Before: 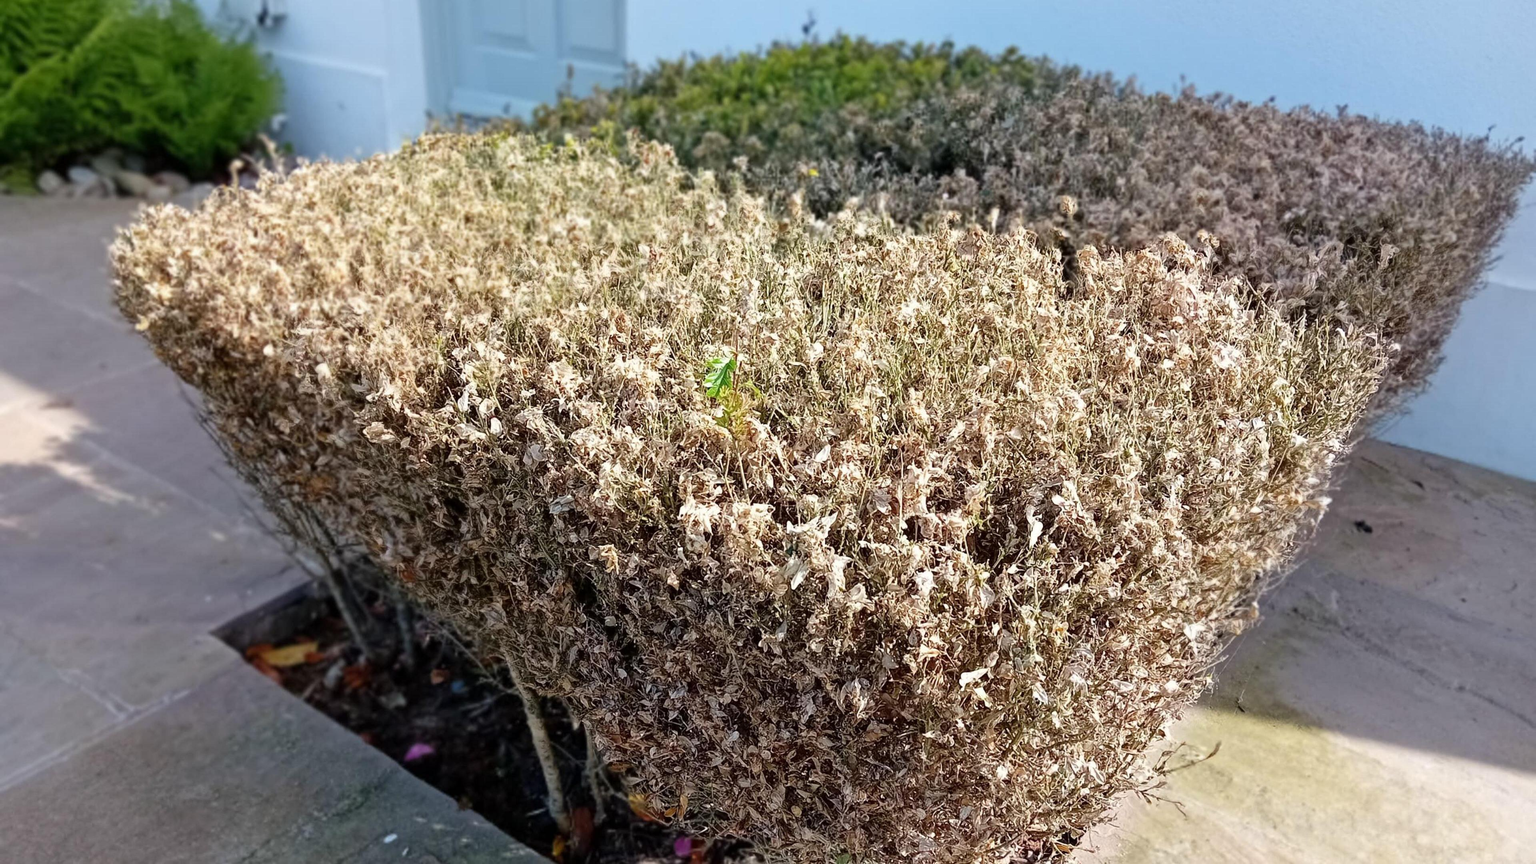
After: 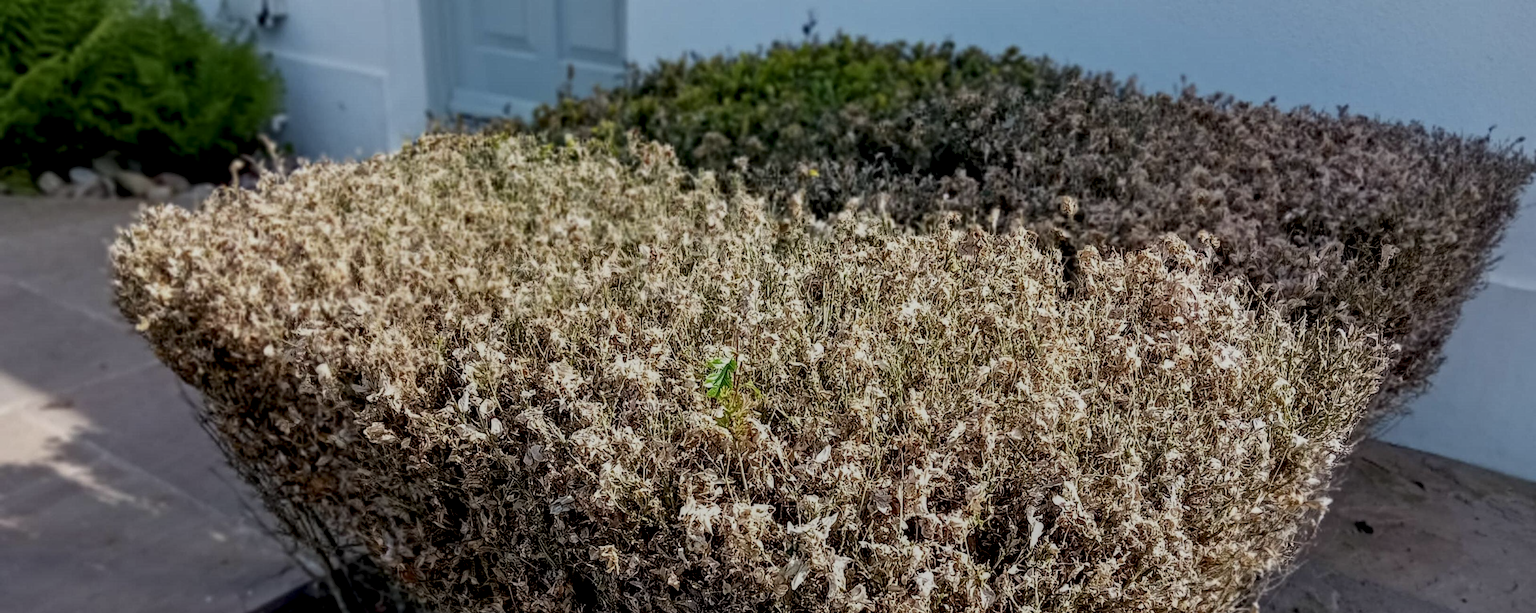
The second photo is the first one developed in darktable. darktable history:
base curve: curves: ch0 [(0, 0) (0.666, 0.806) (1, 1)], preserve colors none
crop: bottom 28.937%
exposure: exposure -1.389 EV, compensate exposure bias true, compensate highlight preservation false
local contrast: detail 154%
